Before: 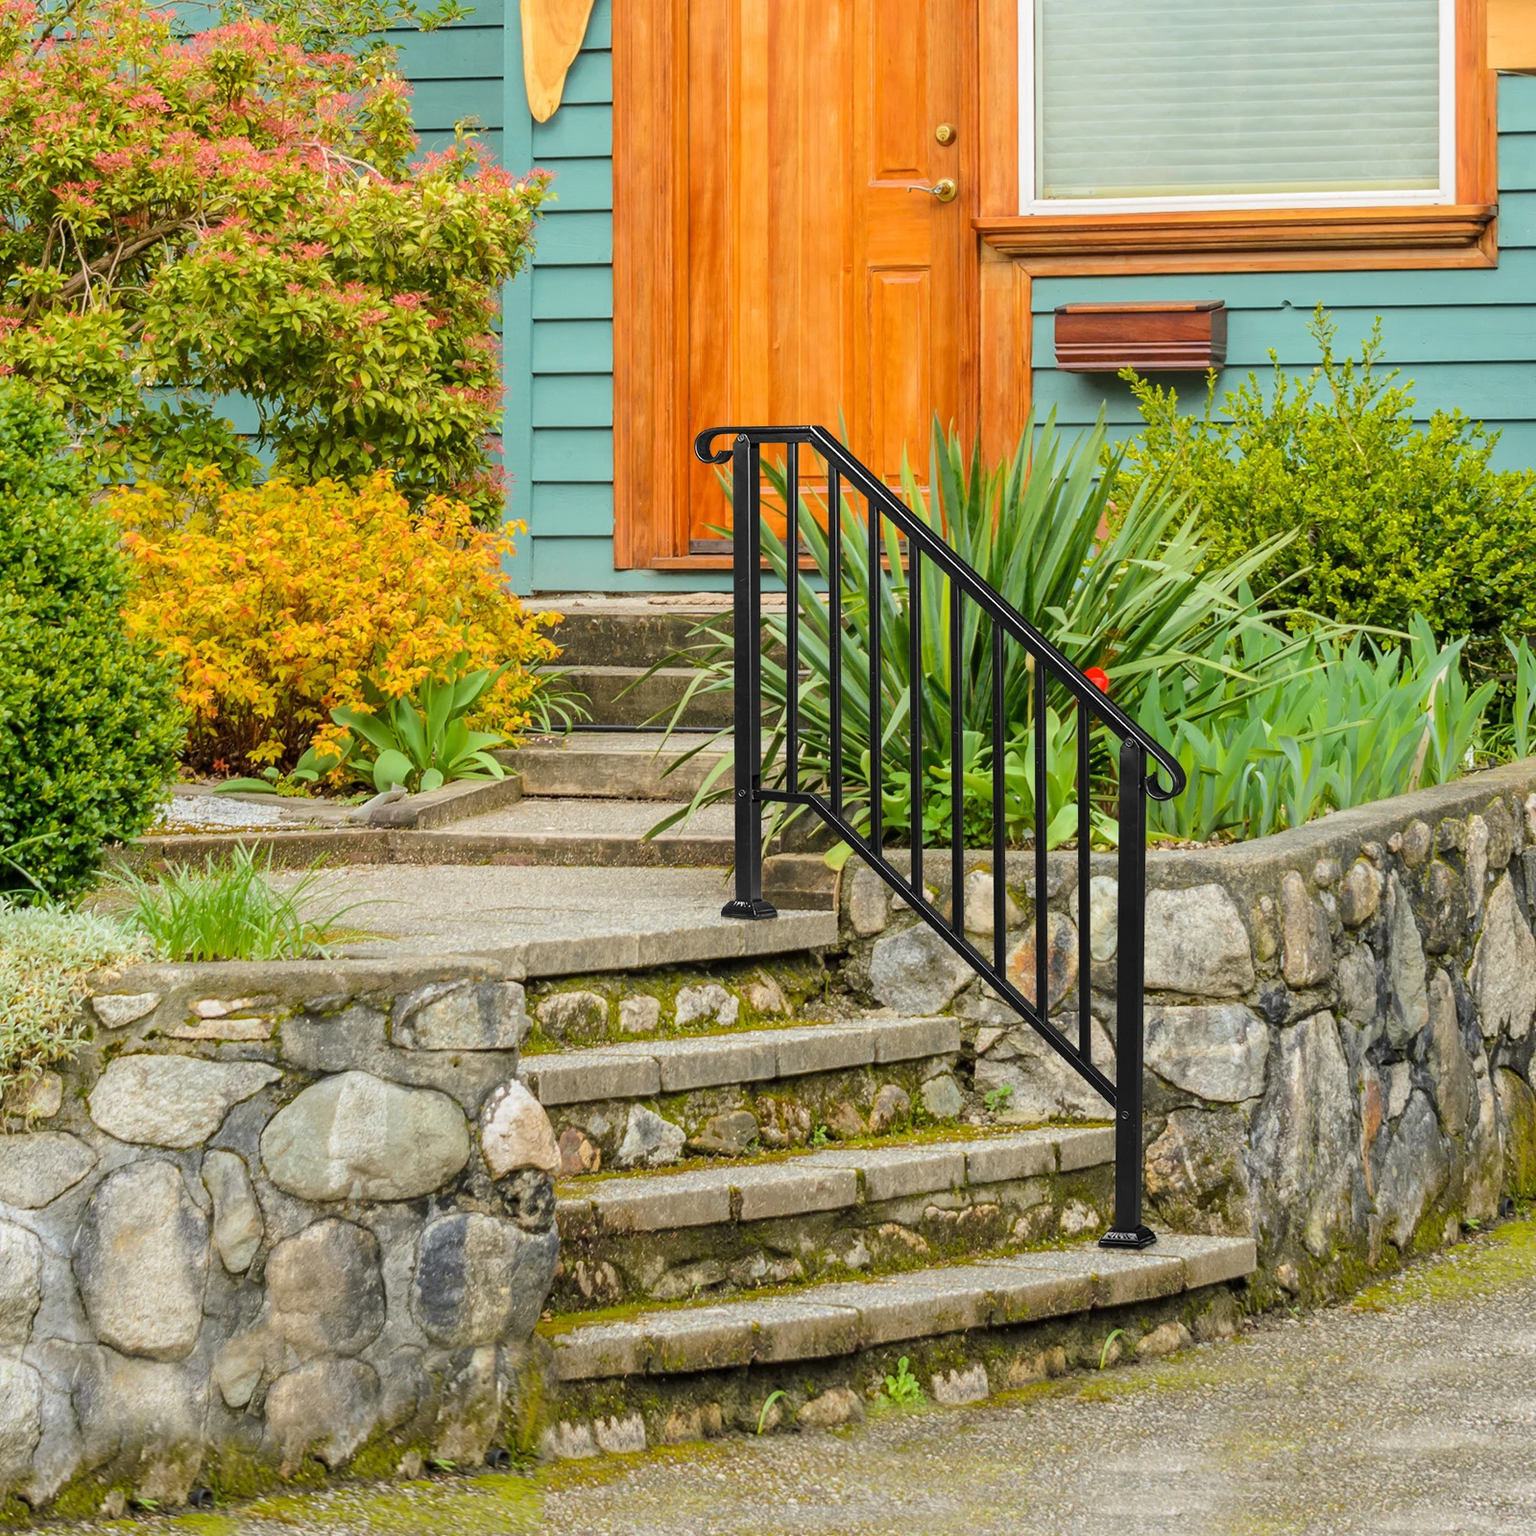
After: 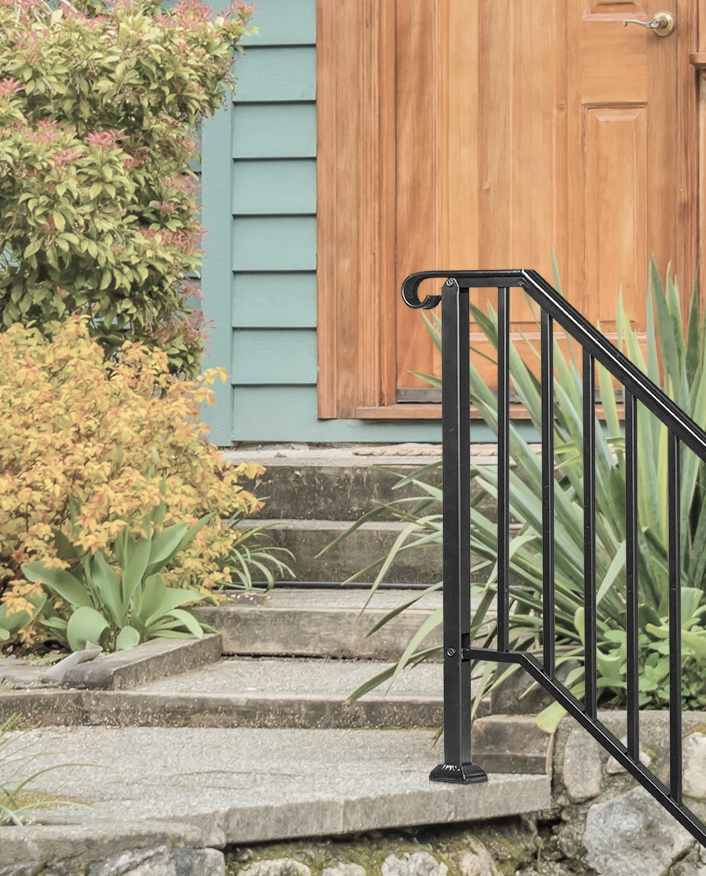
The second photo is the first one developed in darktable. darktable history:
crop: left 20.18%, top 10.91%, right 35.647%, bottom 34.309%
contrast brightness saturation: brightness 0.186, saturation -0.509
shadows and highlights: highlights color adjustment 0.53%, low approximation 0.01, soften with gaussian
